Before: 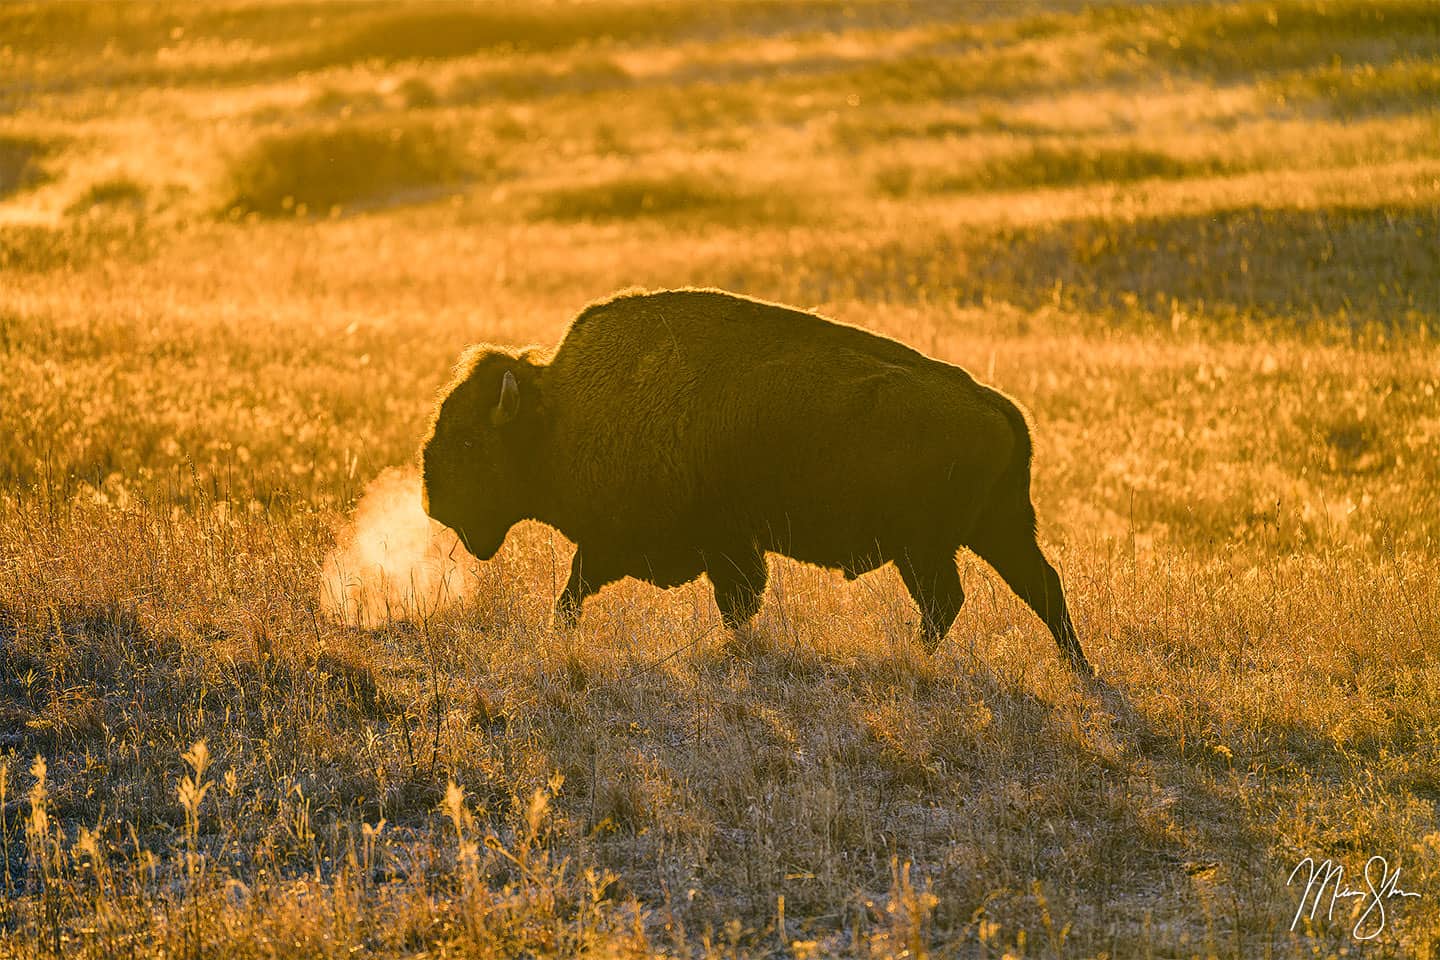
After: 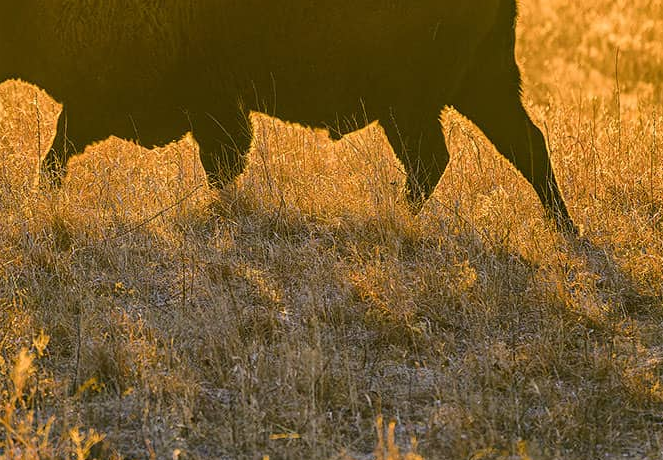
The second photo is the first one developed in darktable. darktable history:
crop: left 35.766%, top 45.875%, right 18.179%, bottom 6.205%
